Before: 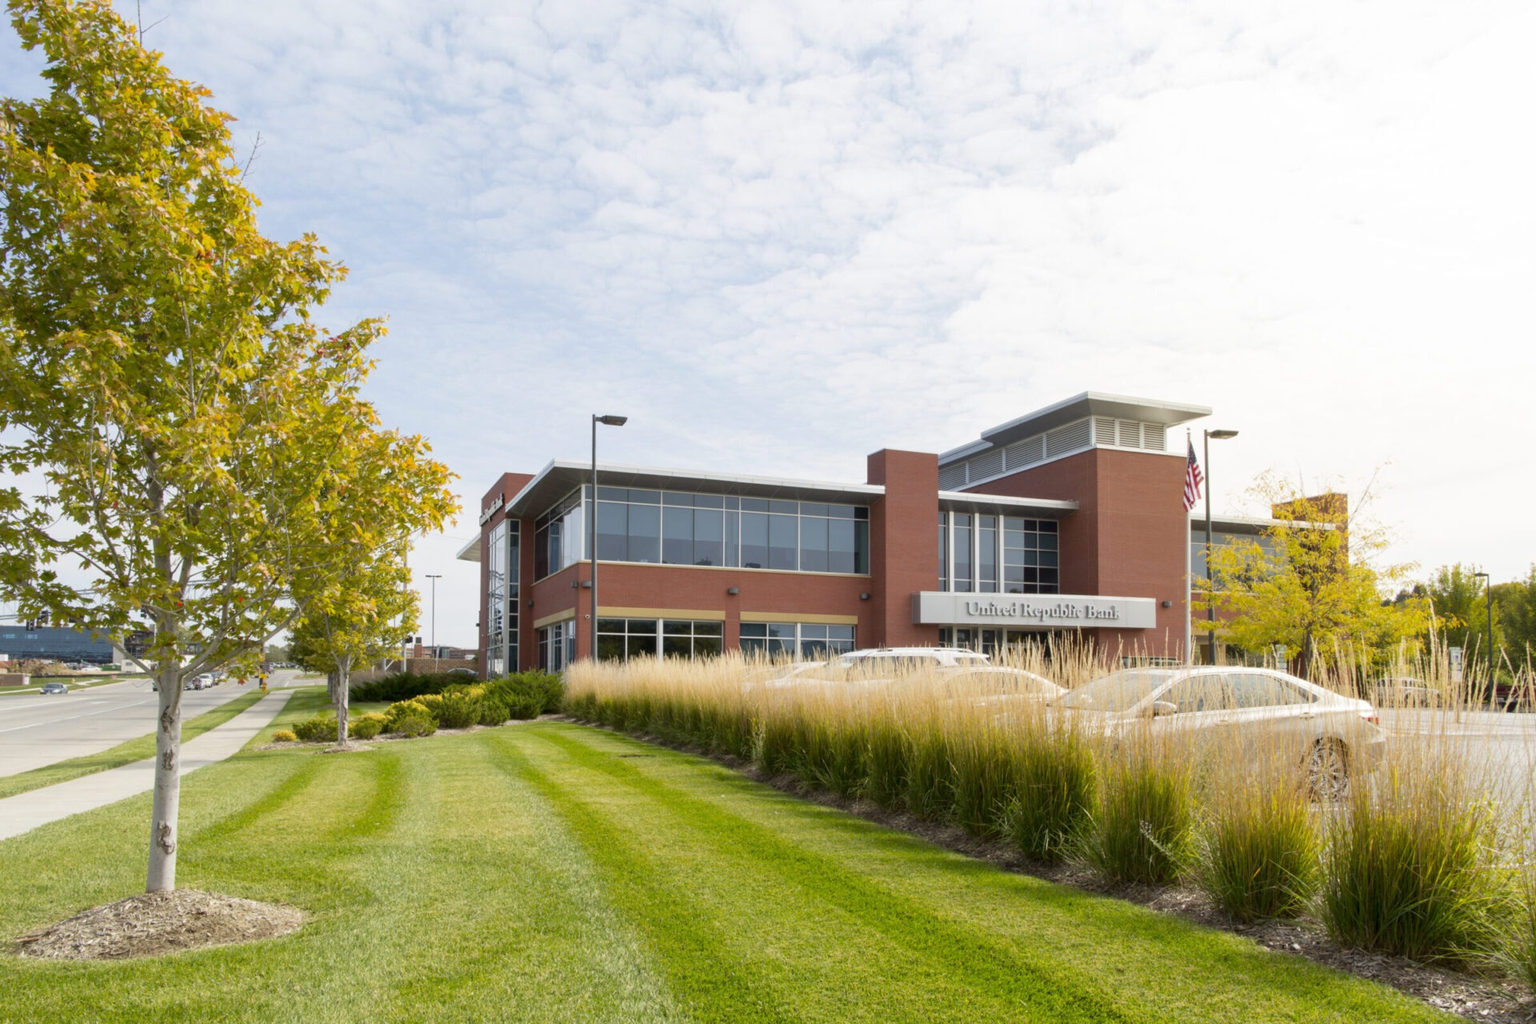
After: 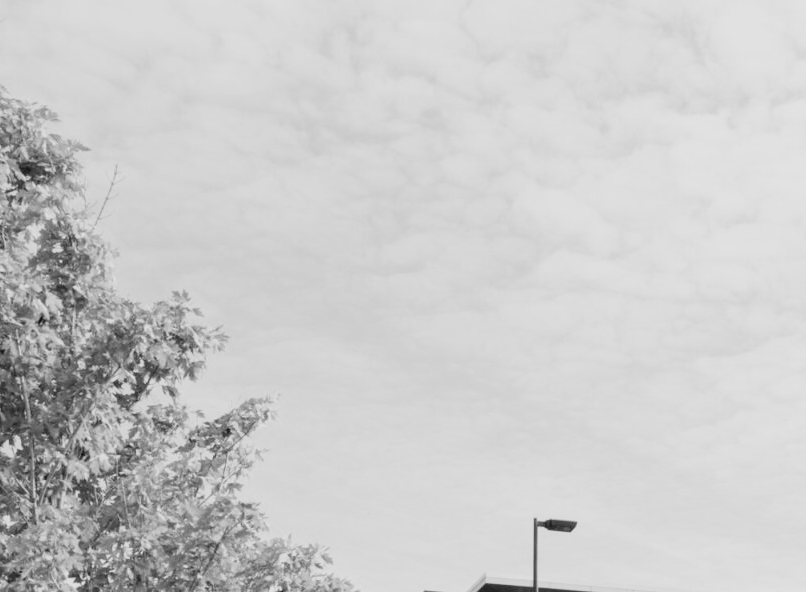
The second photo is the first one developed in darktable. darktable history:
monochrome: a 32, b 64, size 2.3
crop and rotate: left 10.817%, top 0.062%, right 47.194%, bottom 53.626%
exposure: exposure 0.191 EV, compensate highlight preservation false
filmic rgb: black relative exposure -5 EV, hardness 2.88, contrast 1.4, highlights saturation mix -30%
